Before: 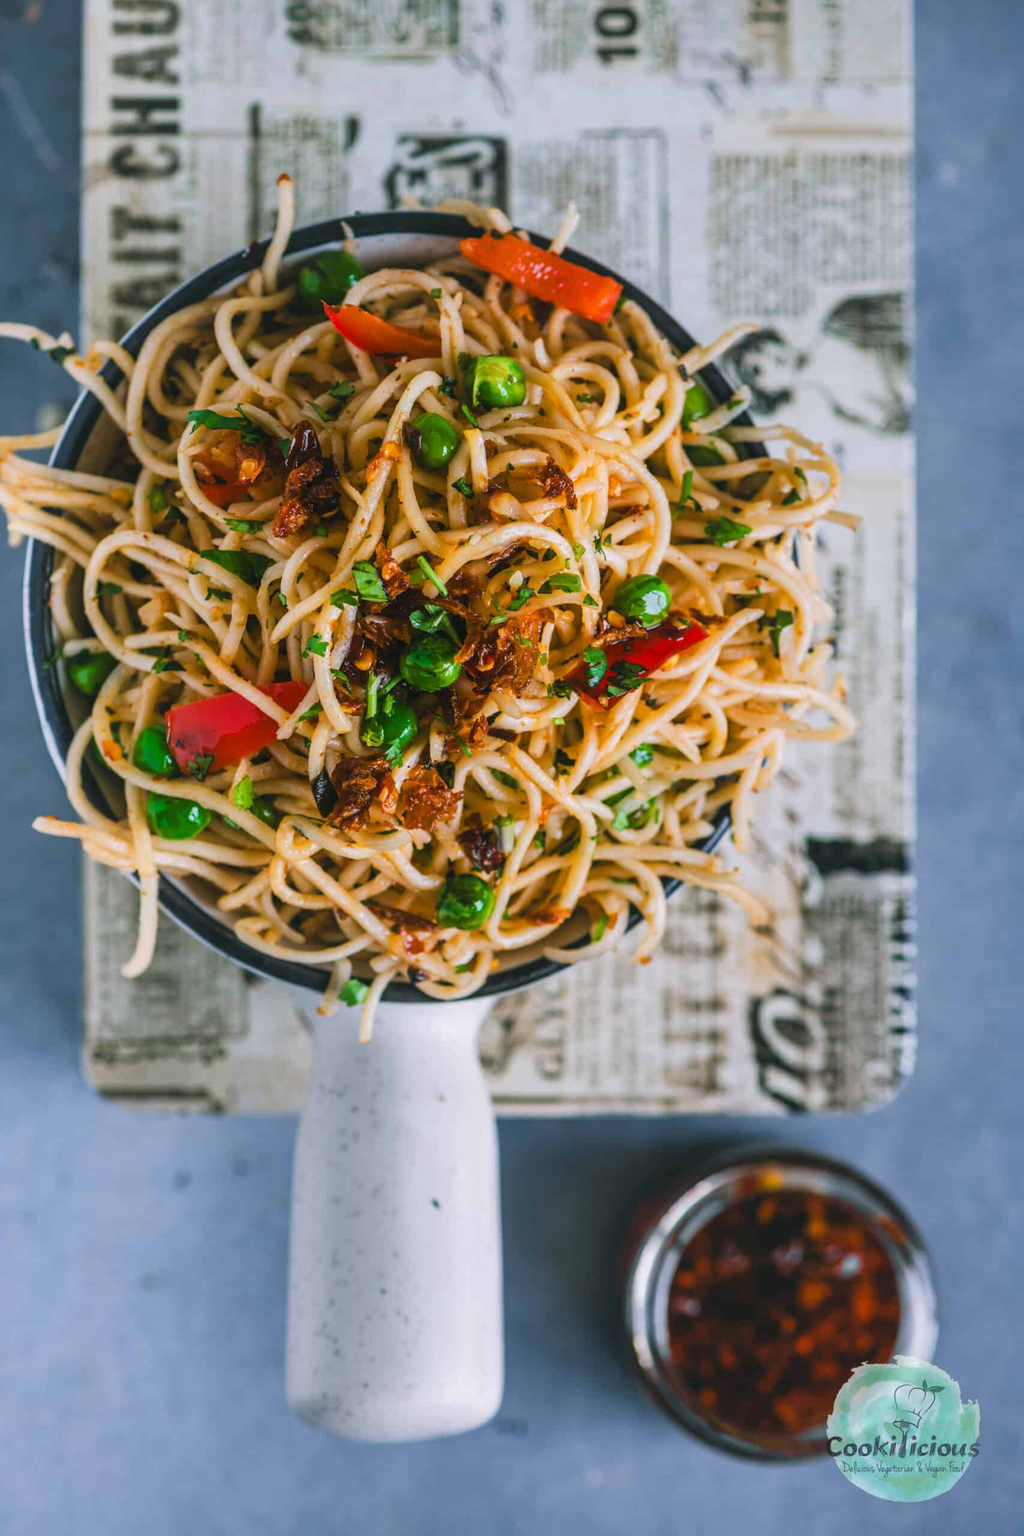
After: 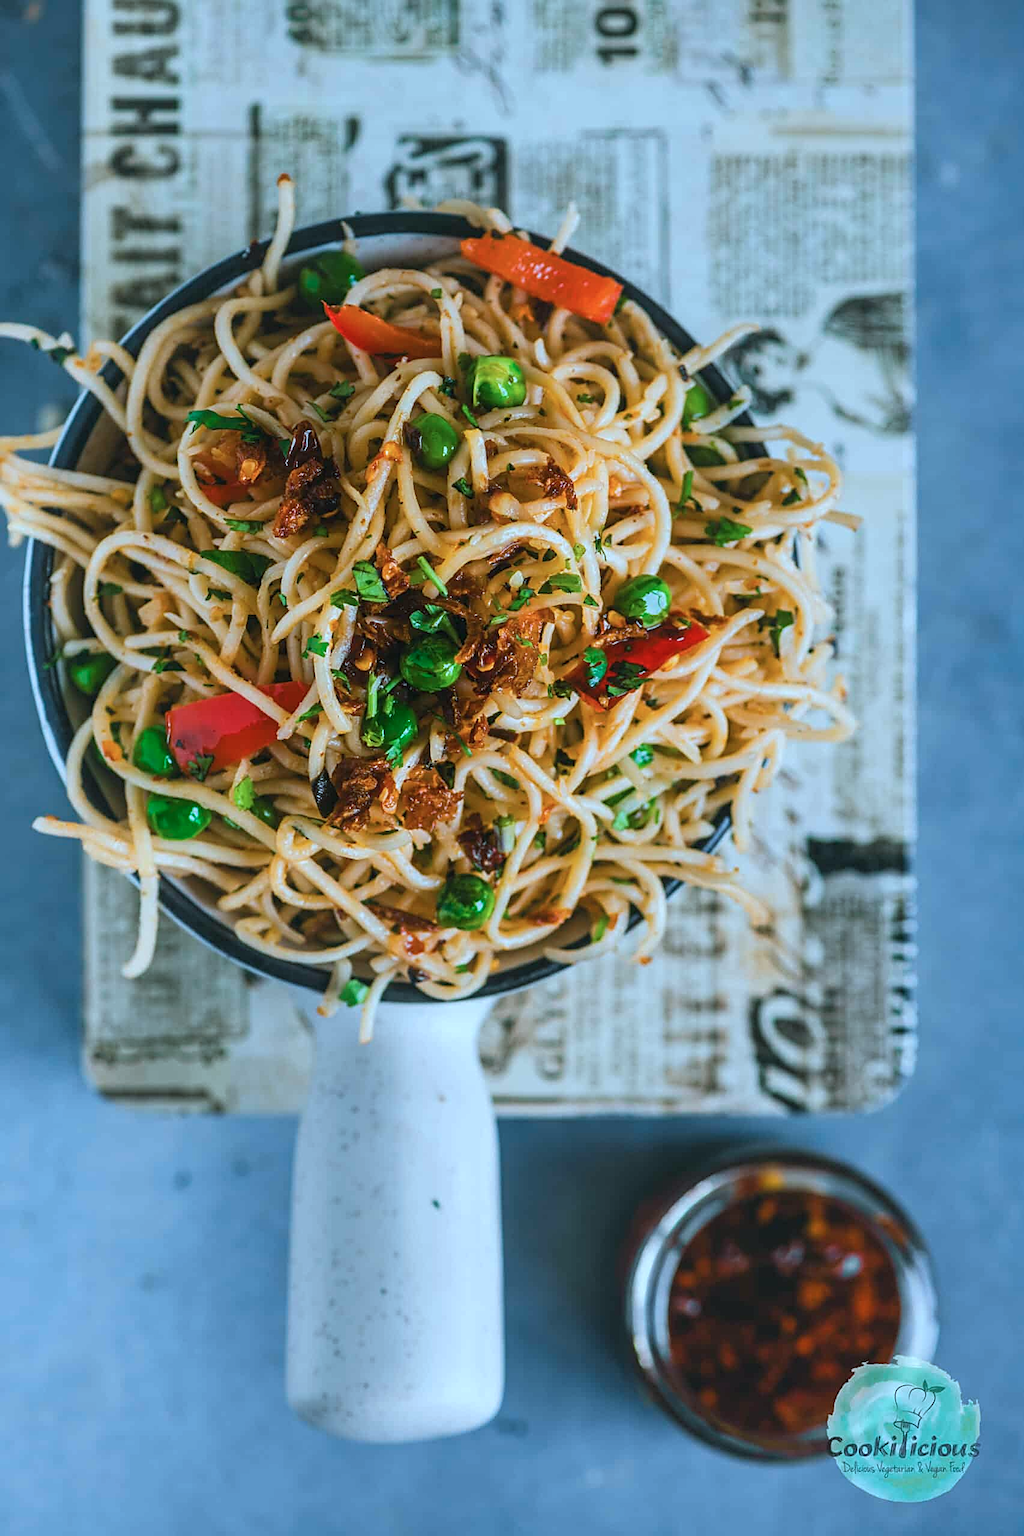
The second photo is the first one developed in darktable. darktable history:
color correction: highlights a* -11.69, highlights b* -15.3
sharpen: amount 0.547
